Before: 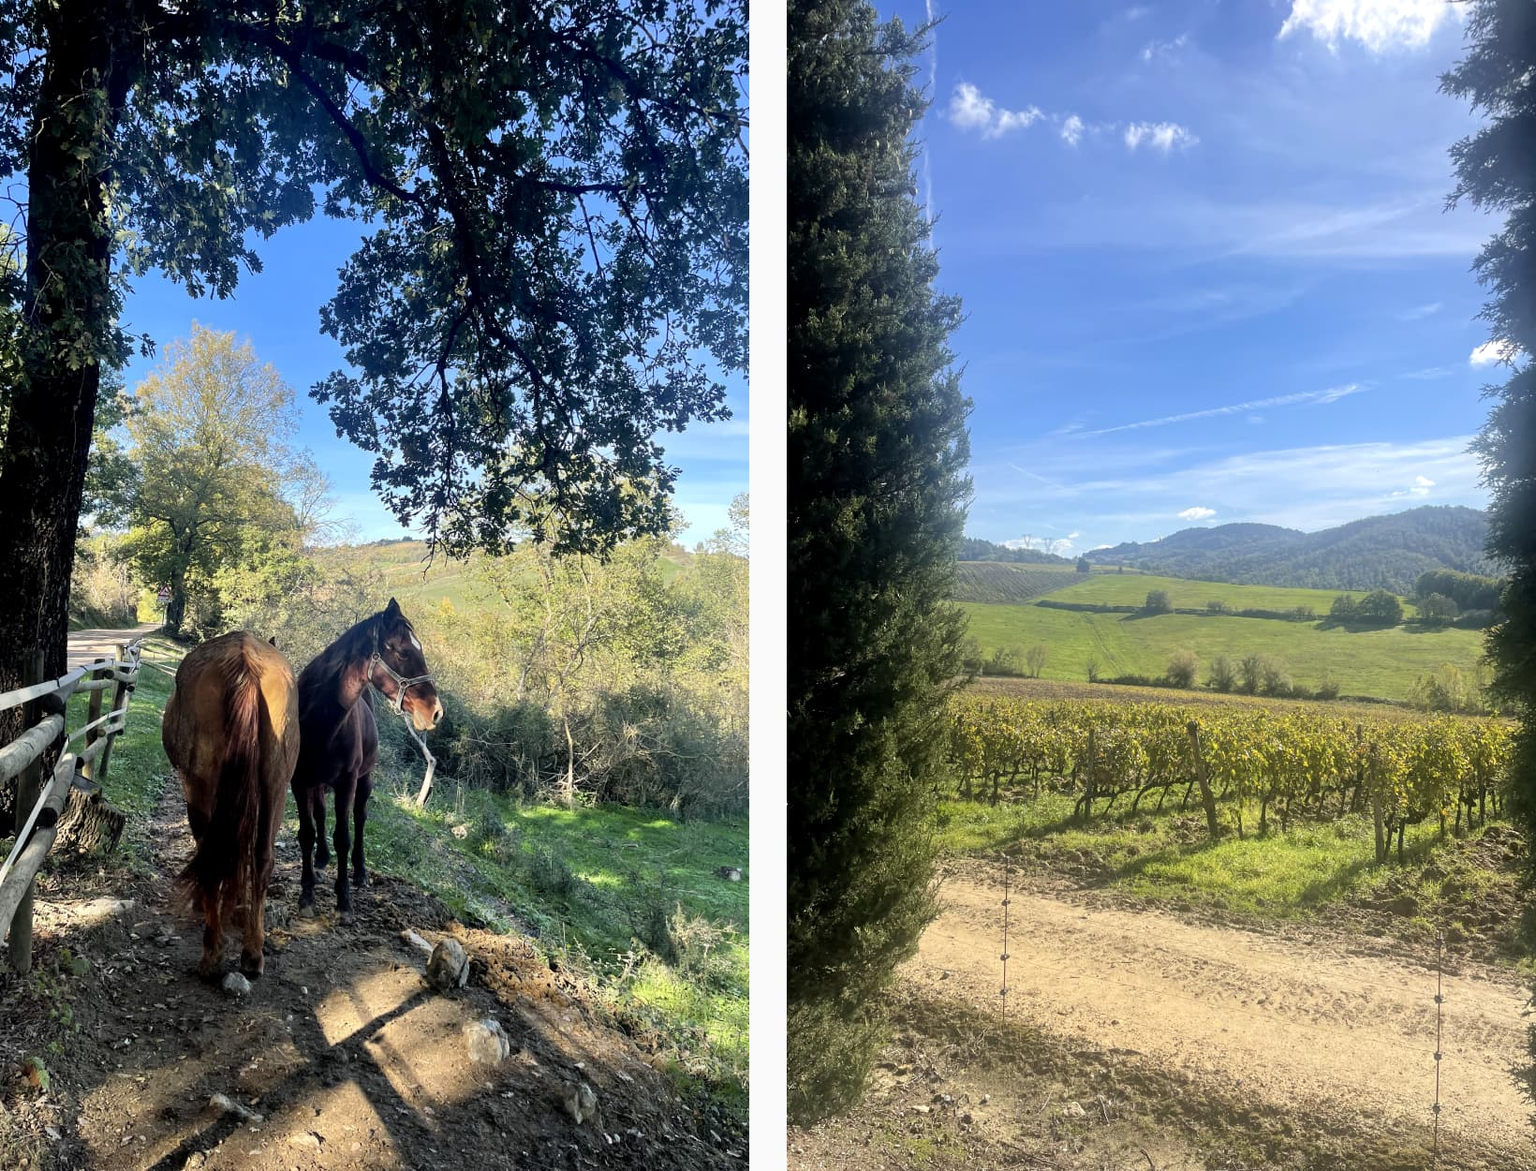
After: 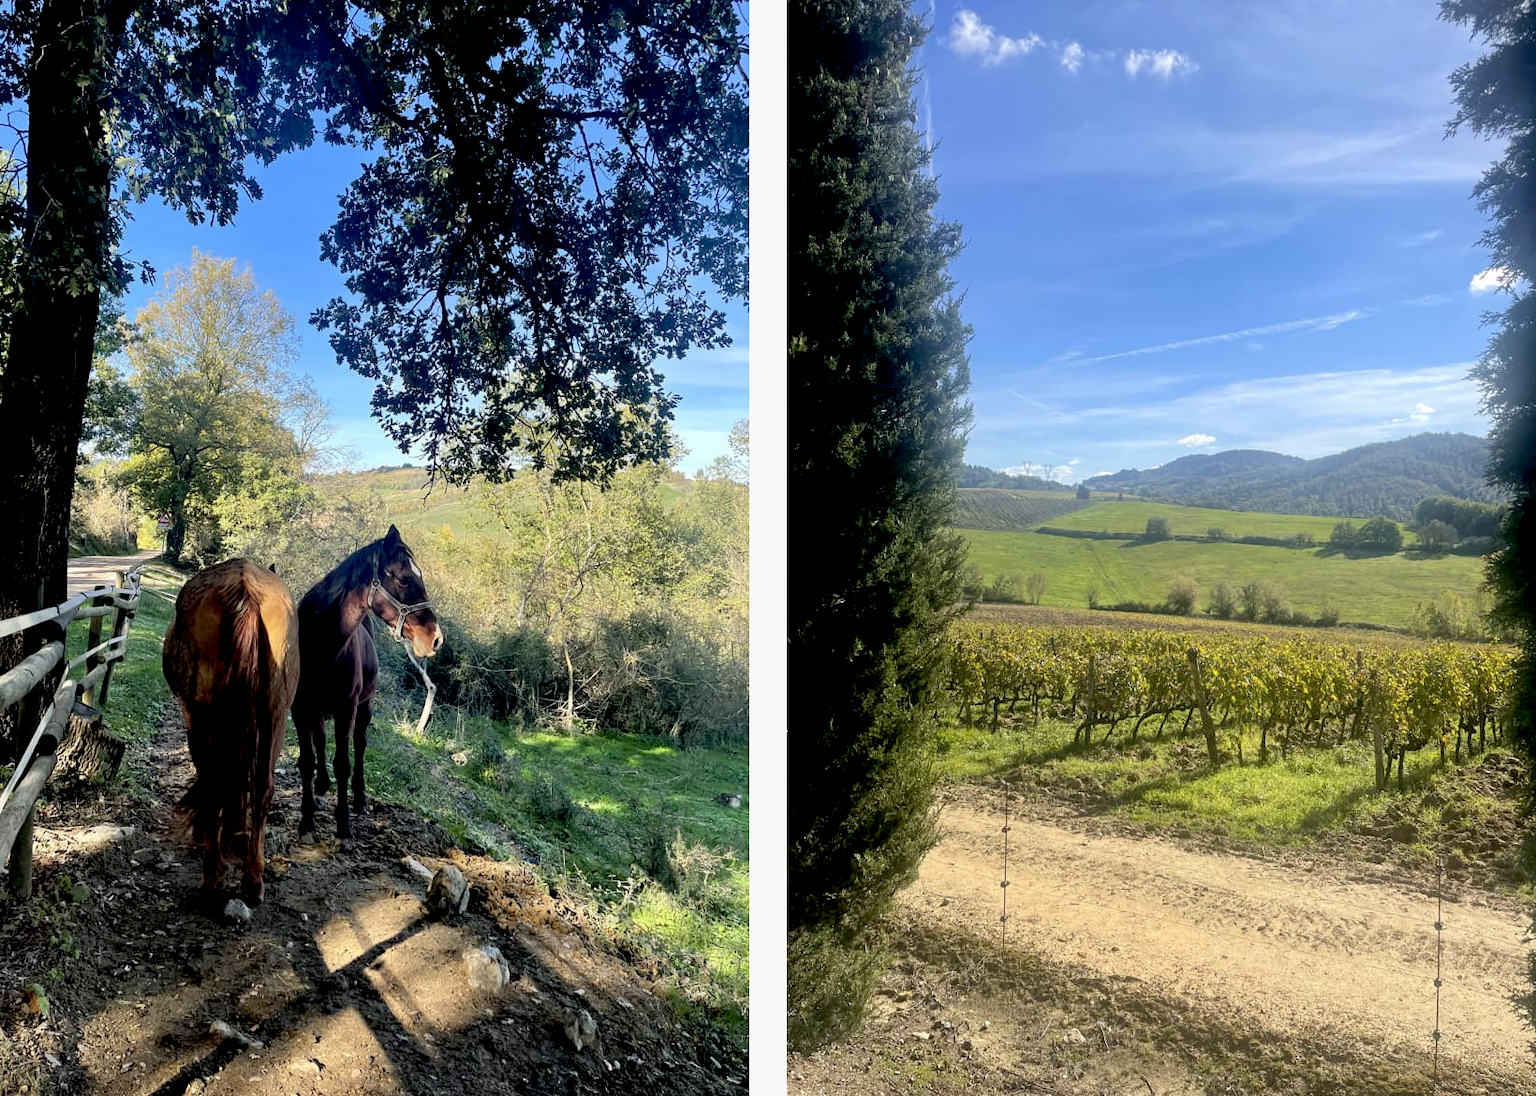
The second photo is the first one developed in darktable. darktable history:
exposure: black level correction 0.016, exposure -0.009 EV, compensate highlight preservation false
crop and rotate: top 6.25%
